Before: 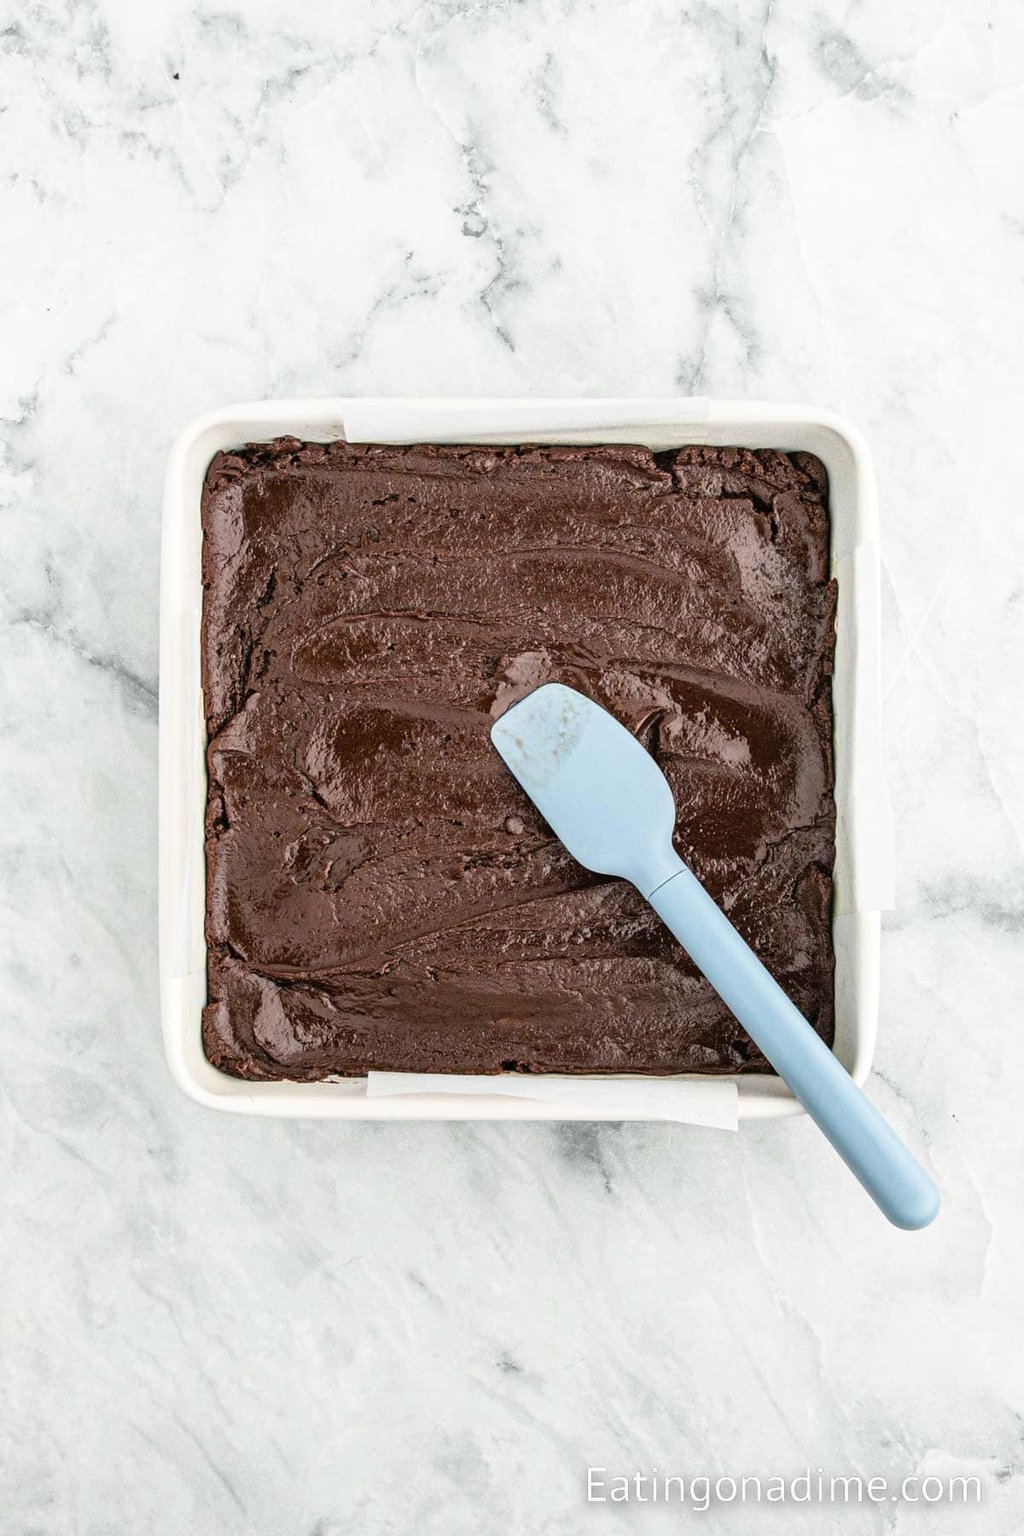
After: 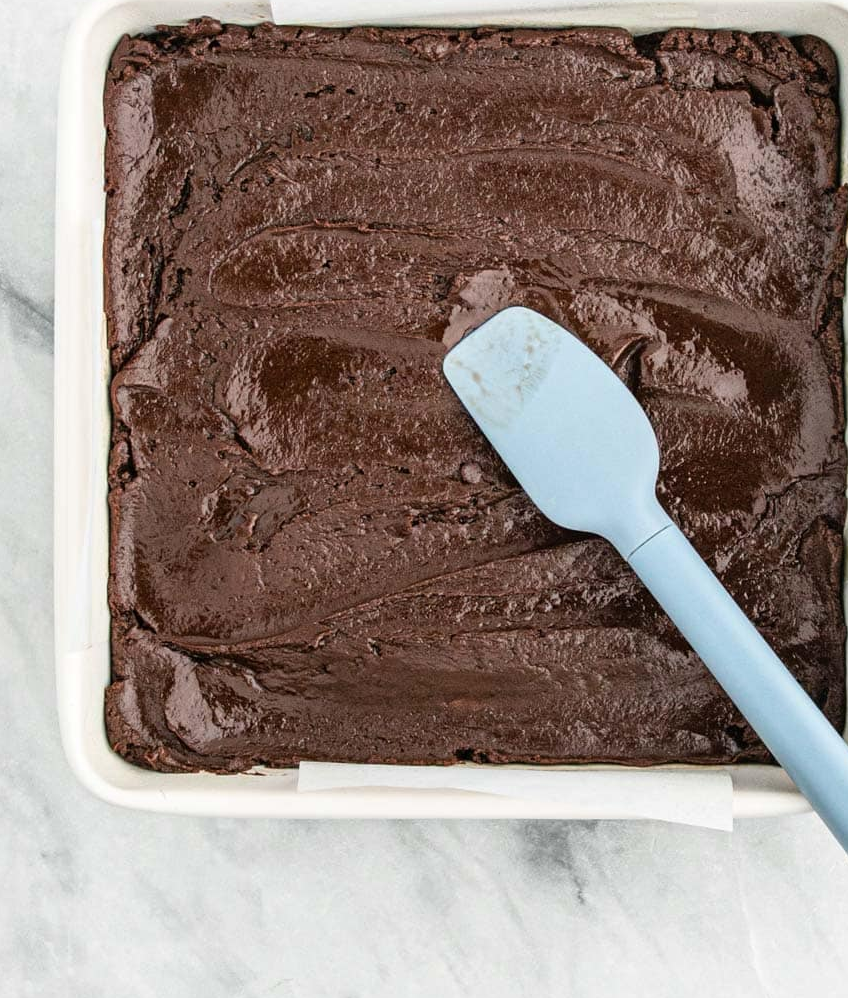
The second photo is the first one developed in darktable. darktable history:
crop: left 11.024%, top 27.47%, right 18.281%, bottom 17.078%
